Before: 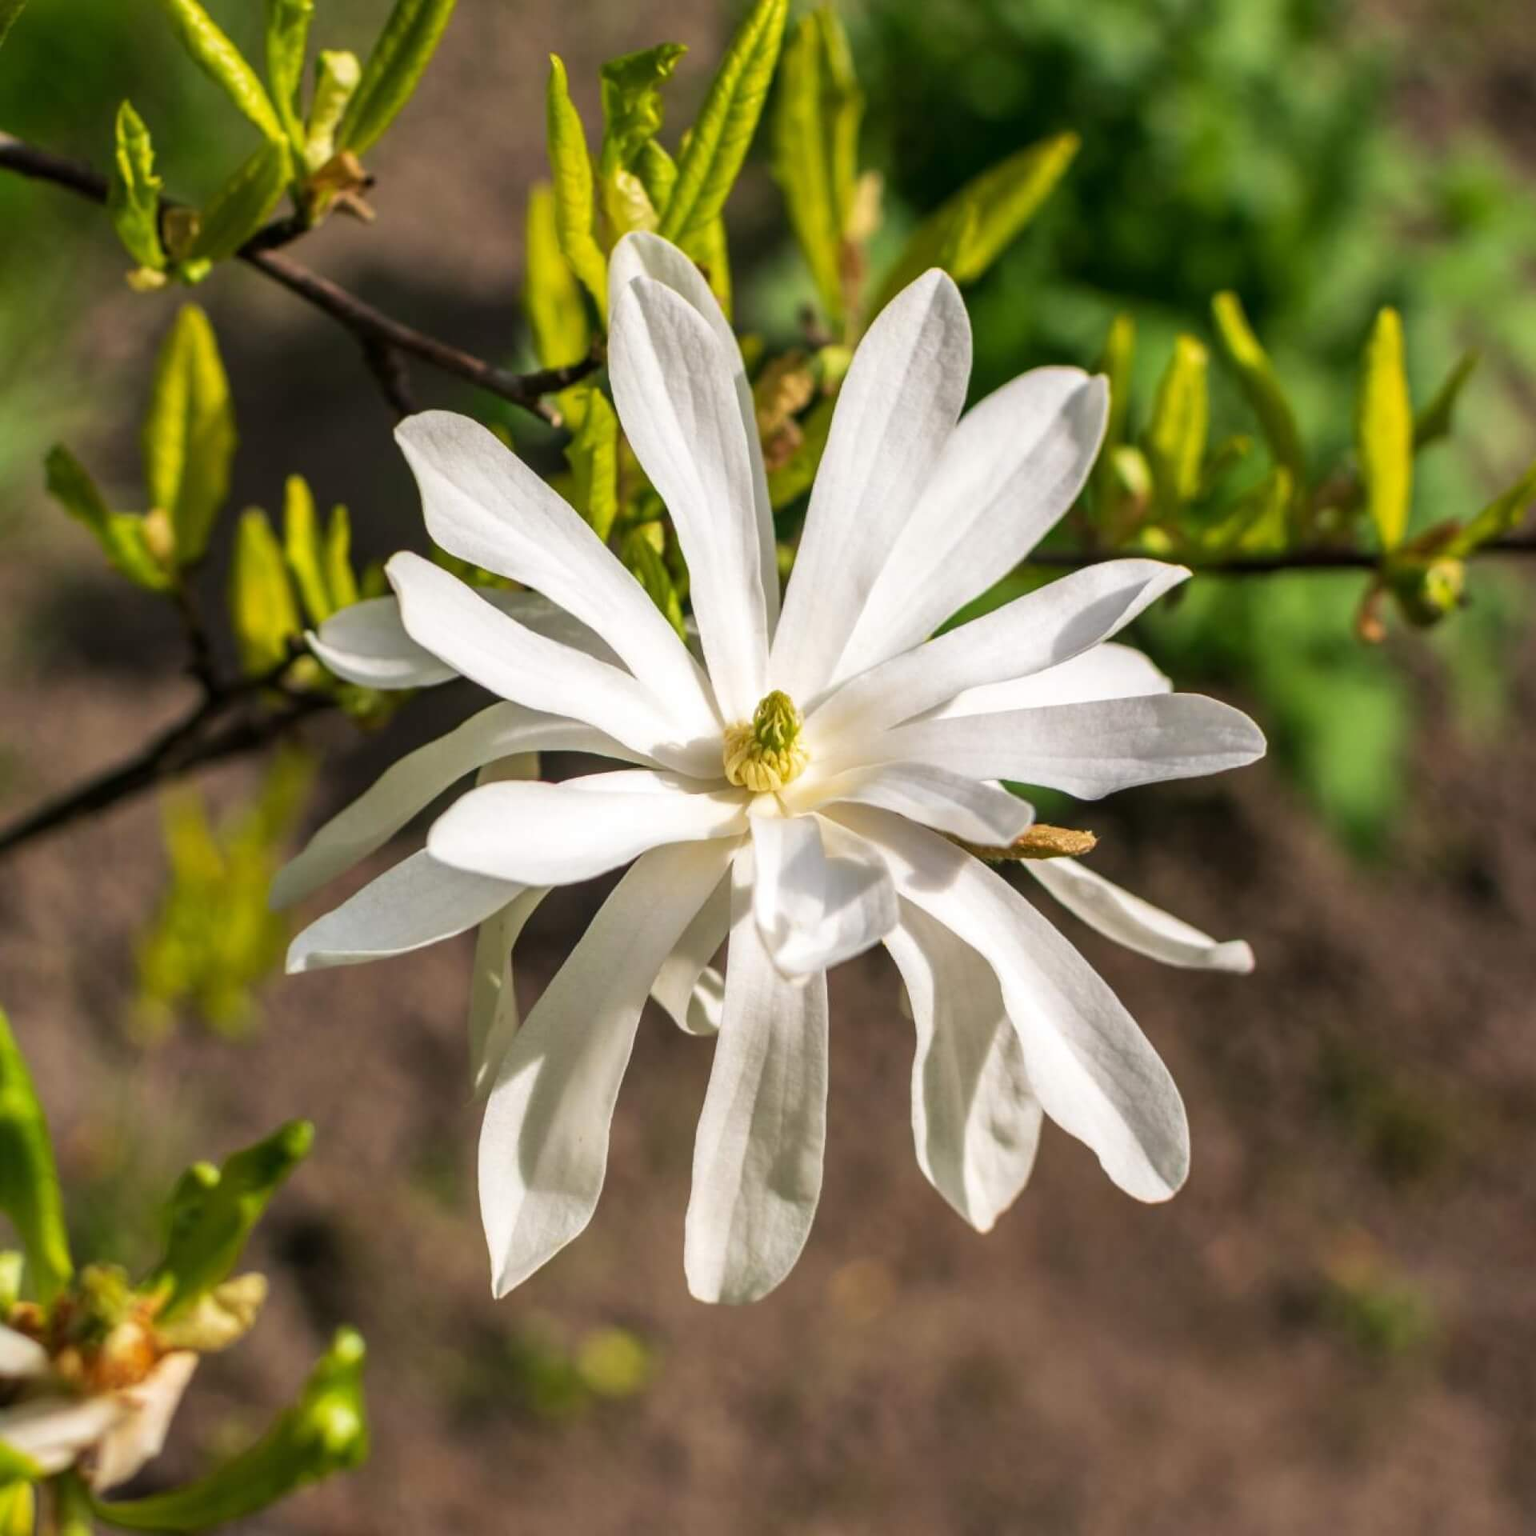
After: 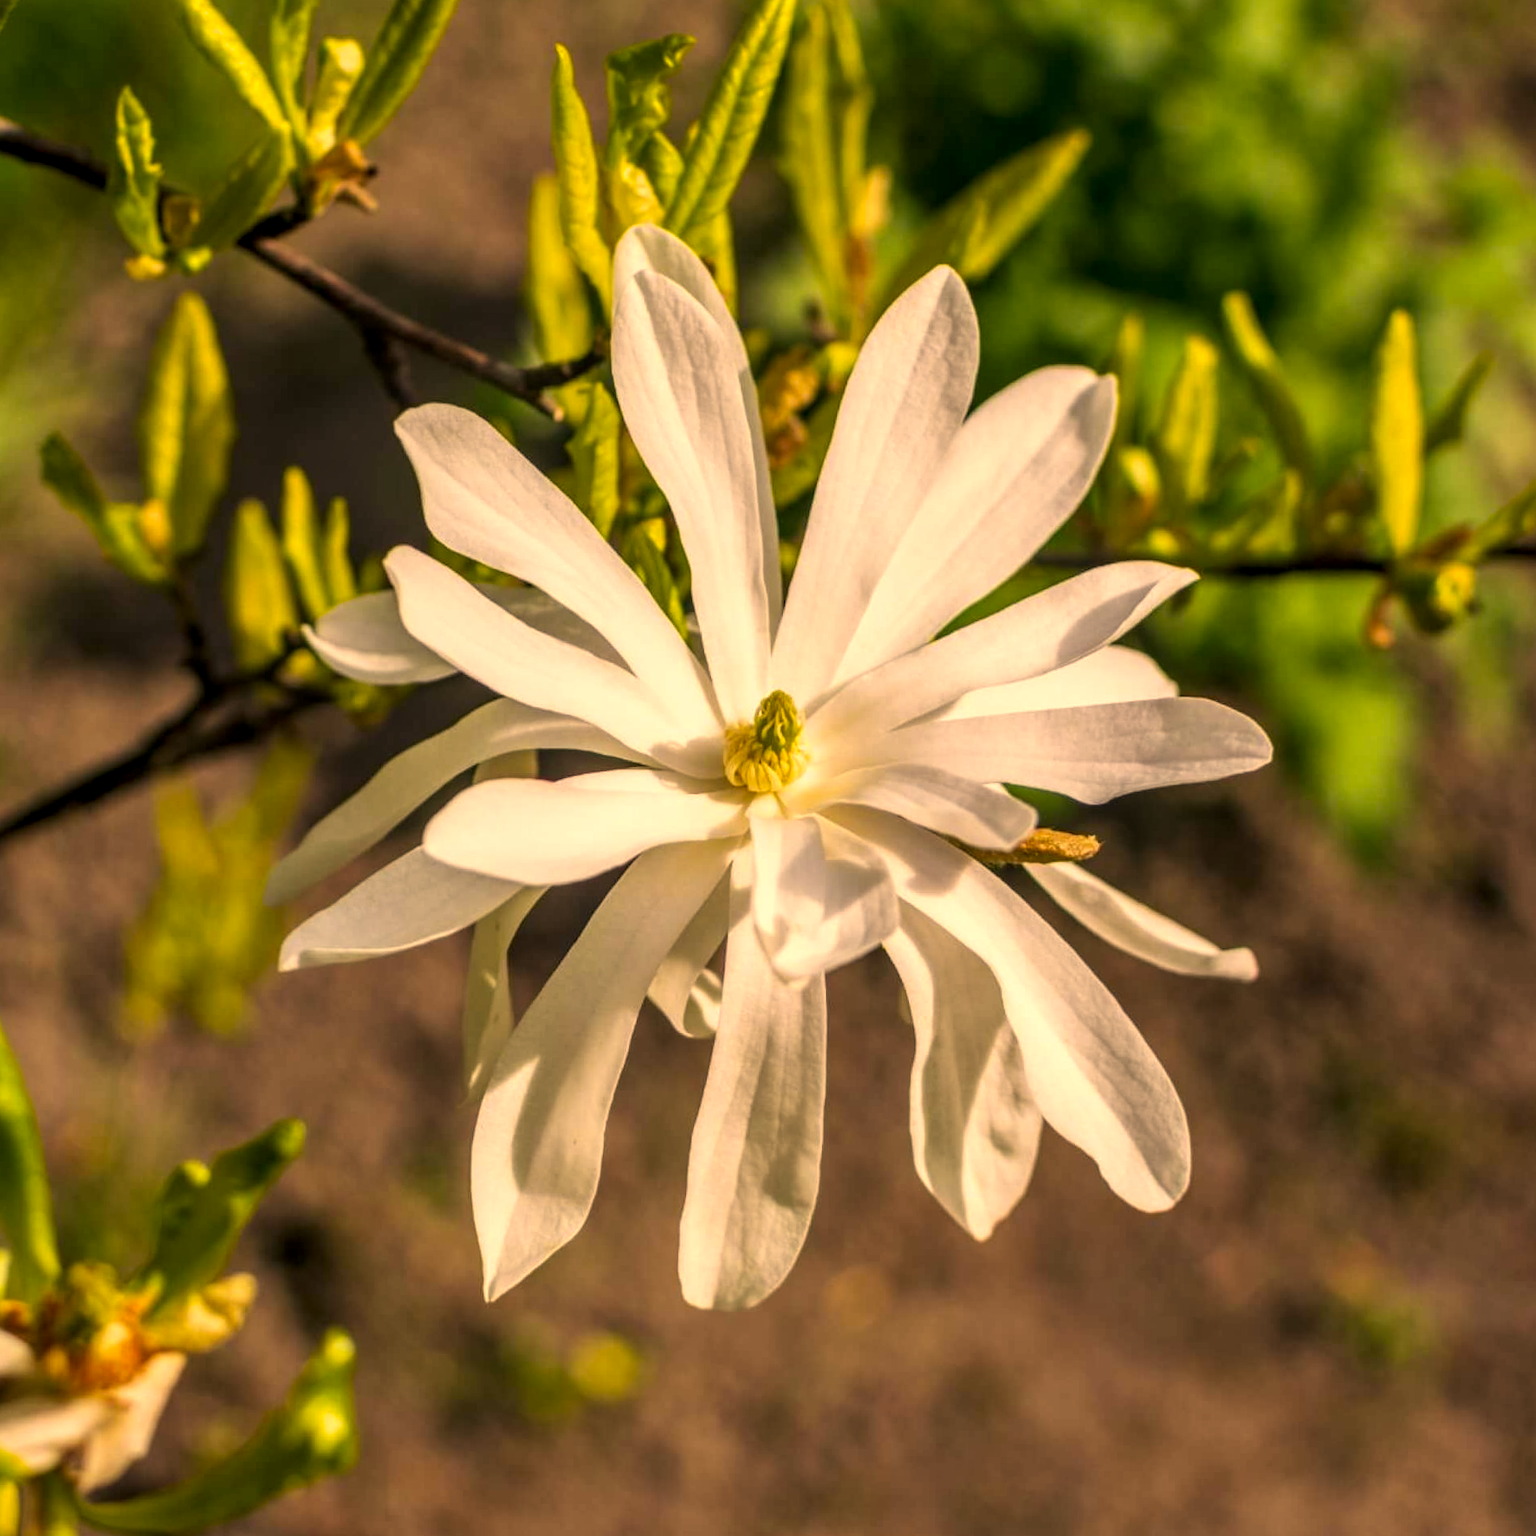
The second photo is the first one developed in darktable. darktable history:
crop and rotate: angle -0.62°
color correction: highlights a* 14.85, highlights b* 31.25
local contrast: on, module defaults
